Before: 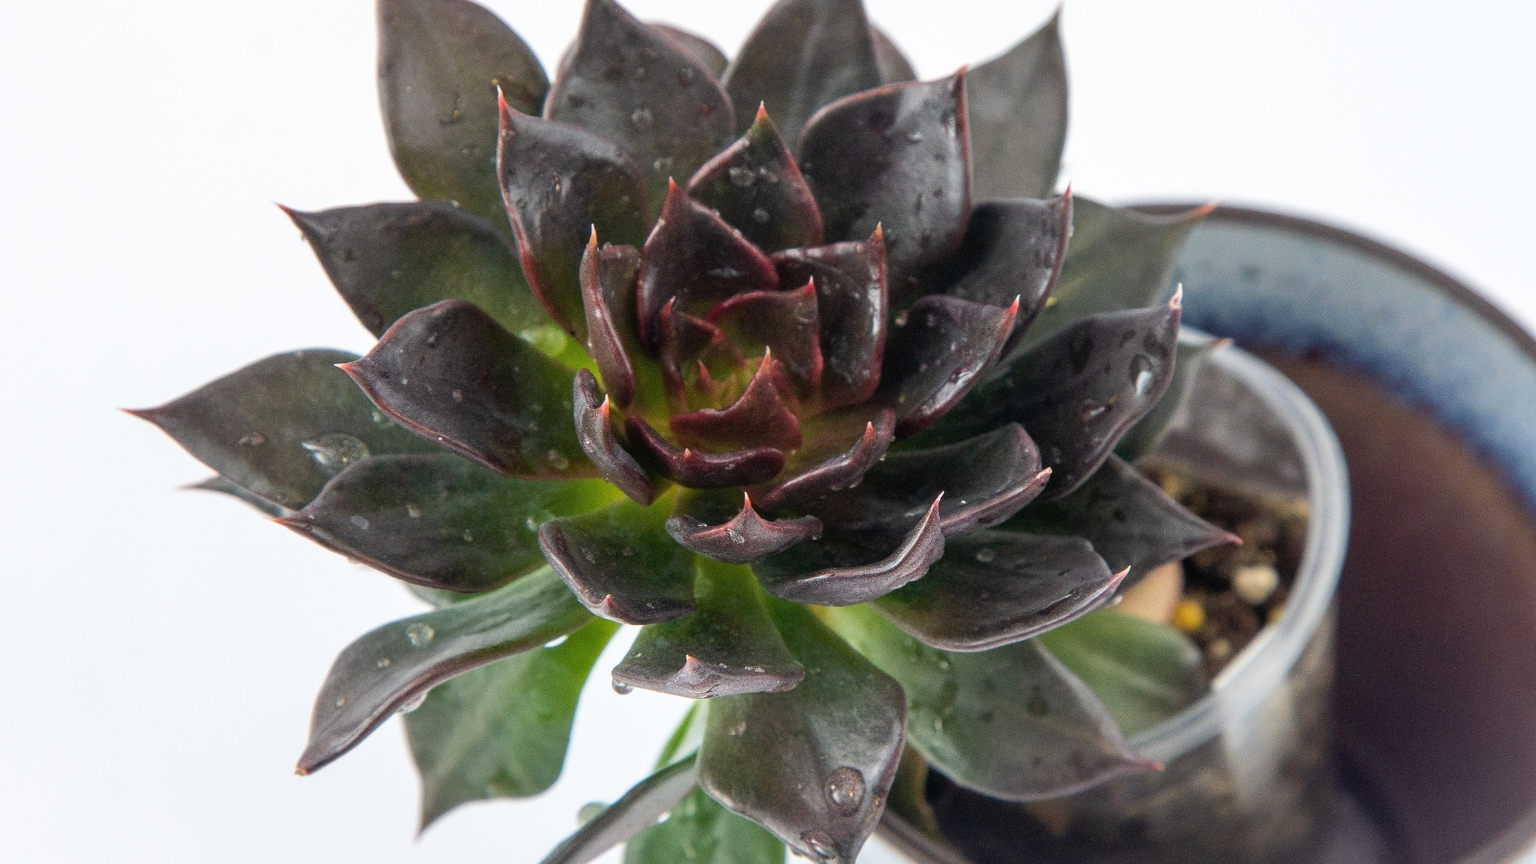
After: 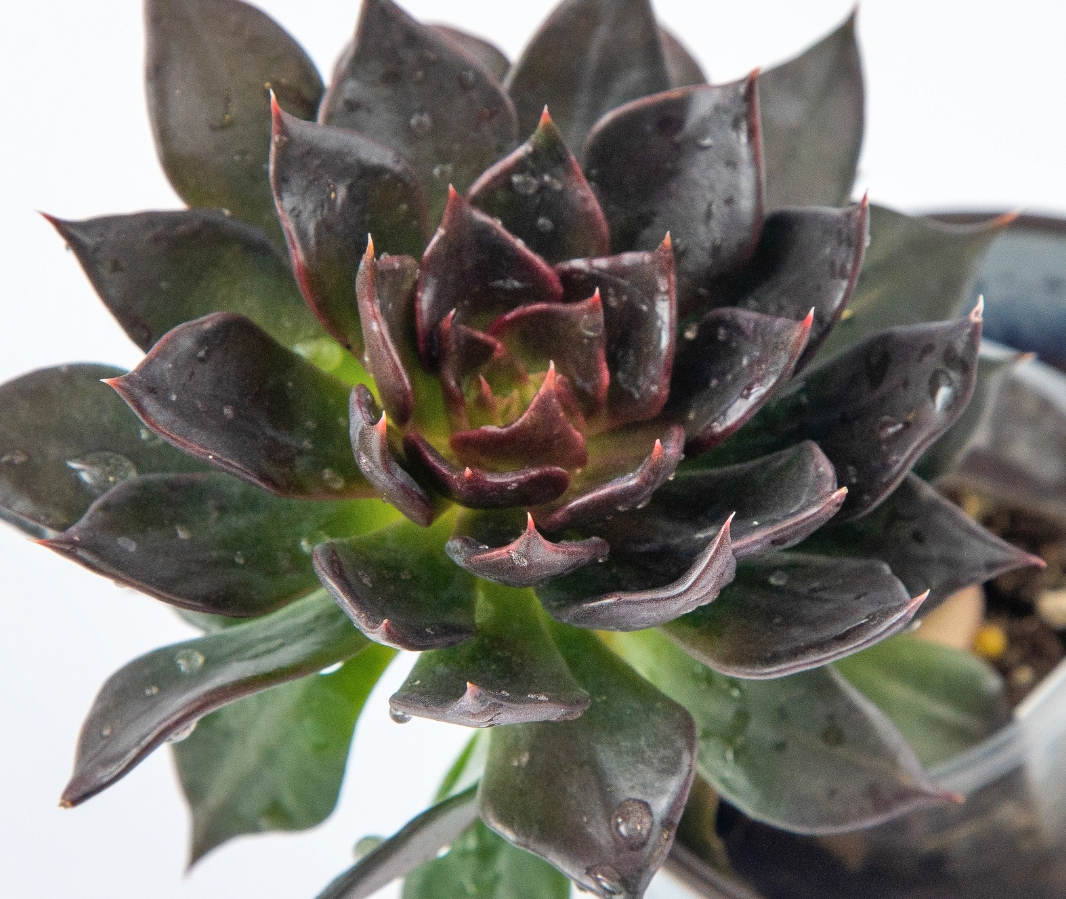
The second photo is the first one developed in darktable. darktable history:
shadows and highlights: shadows 52.34, highlights -28.23, soften with gaussian
white balance: emerald 1
crop and rotate: left 15.546%, right 17.787%
